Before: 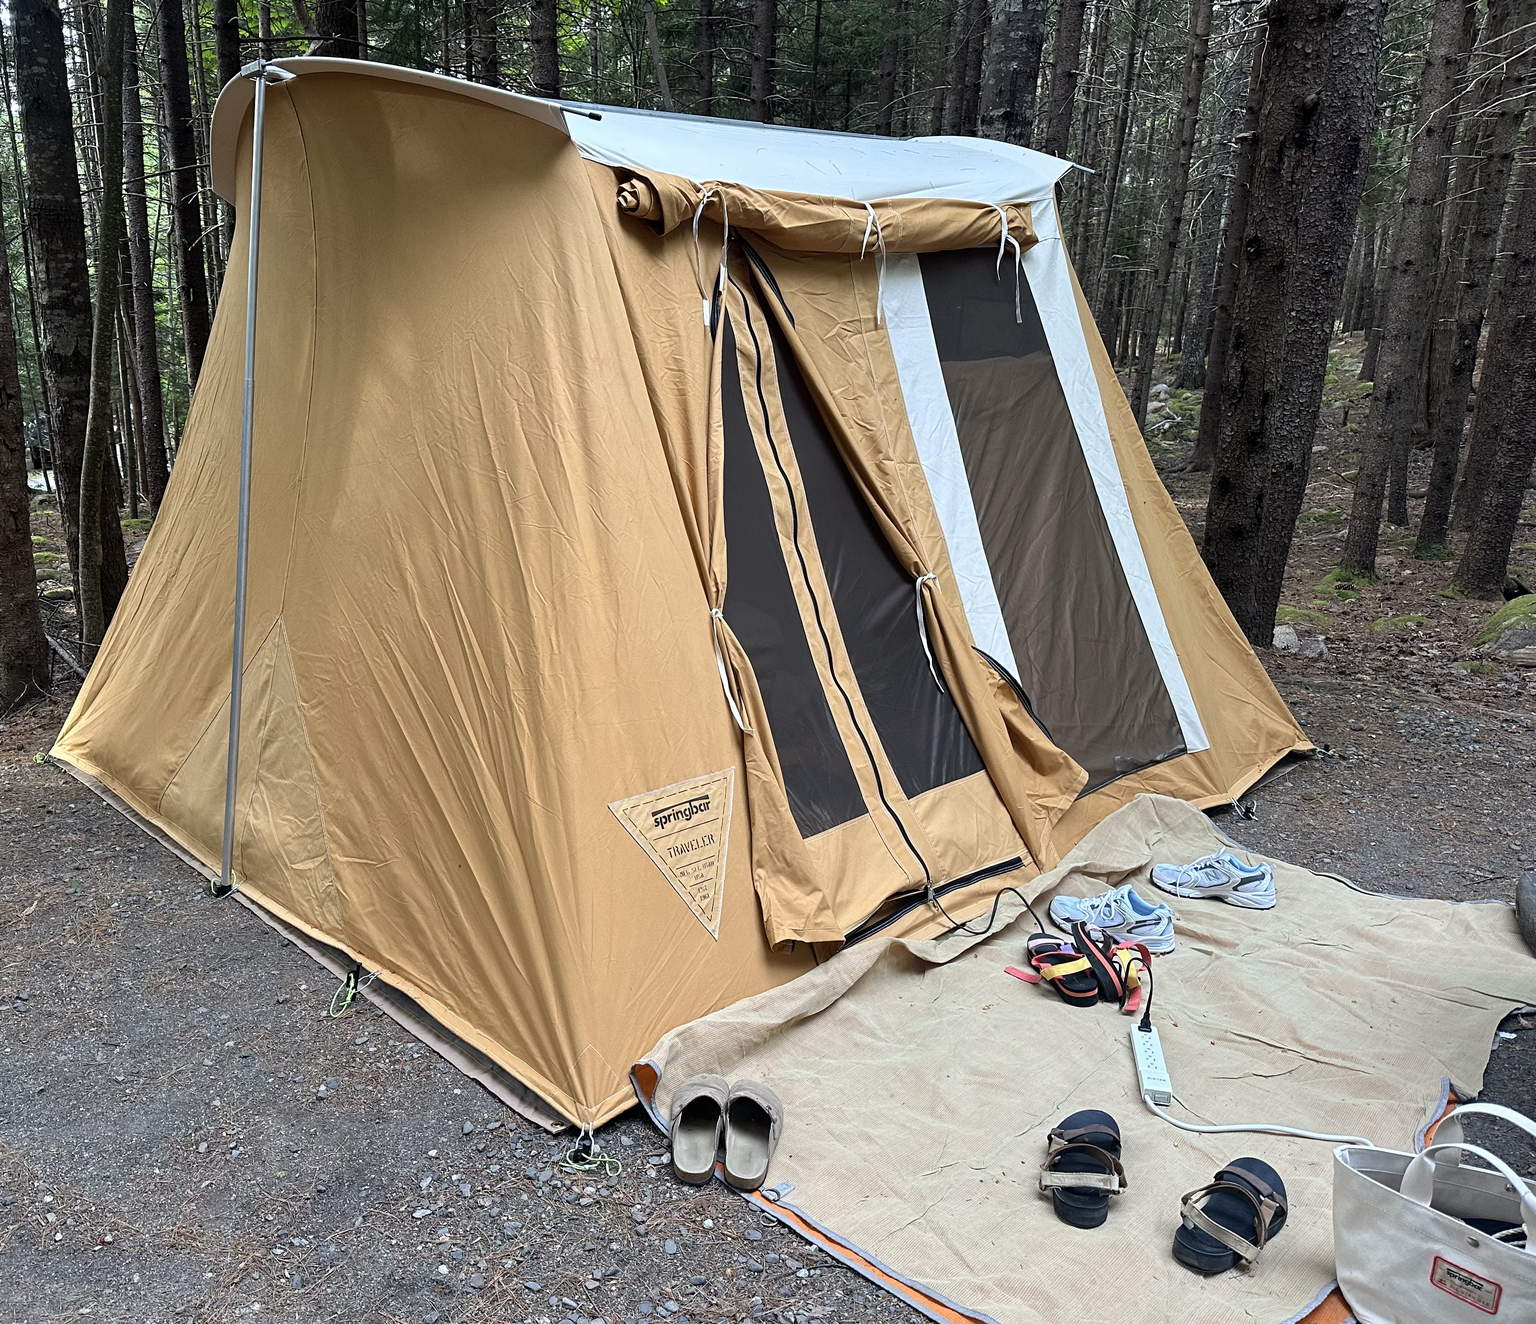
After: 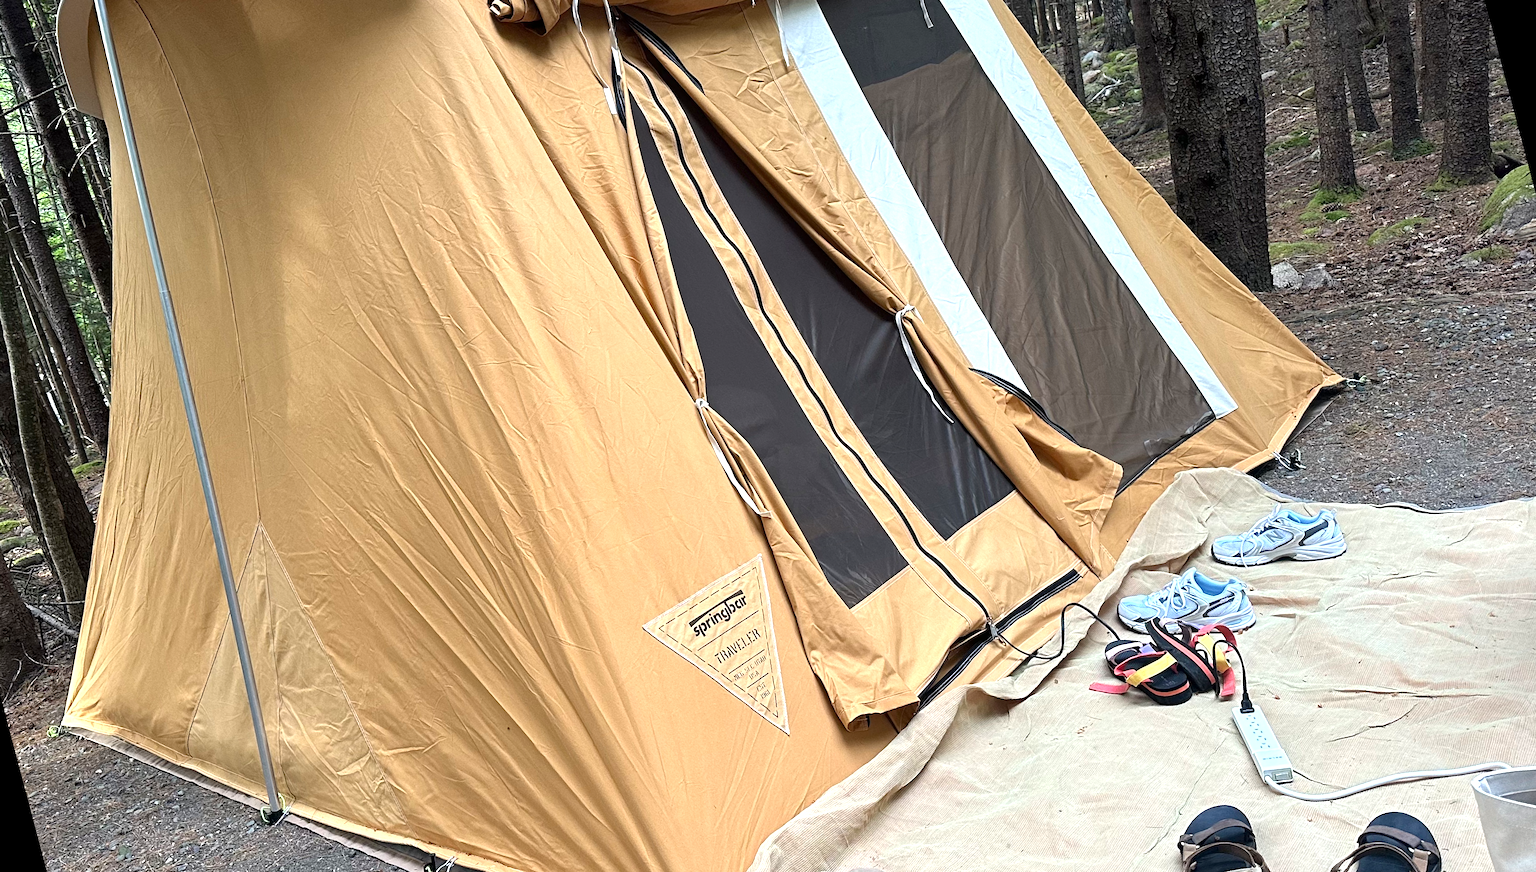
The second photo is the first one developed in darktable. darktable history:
rotate and perspective: rotation -14.8°, crop left 0.1, crop right 0.903, crop top 0.25, crop bottom 0.748
exposure: exposure 0.493 EV, compensate highlight preservation false
